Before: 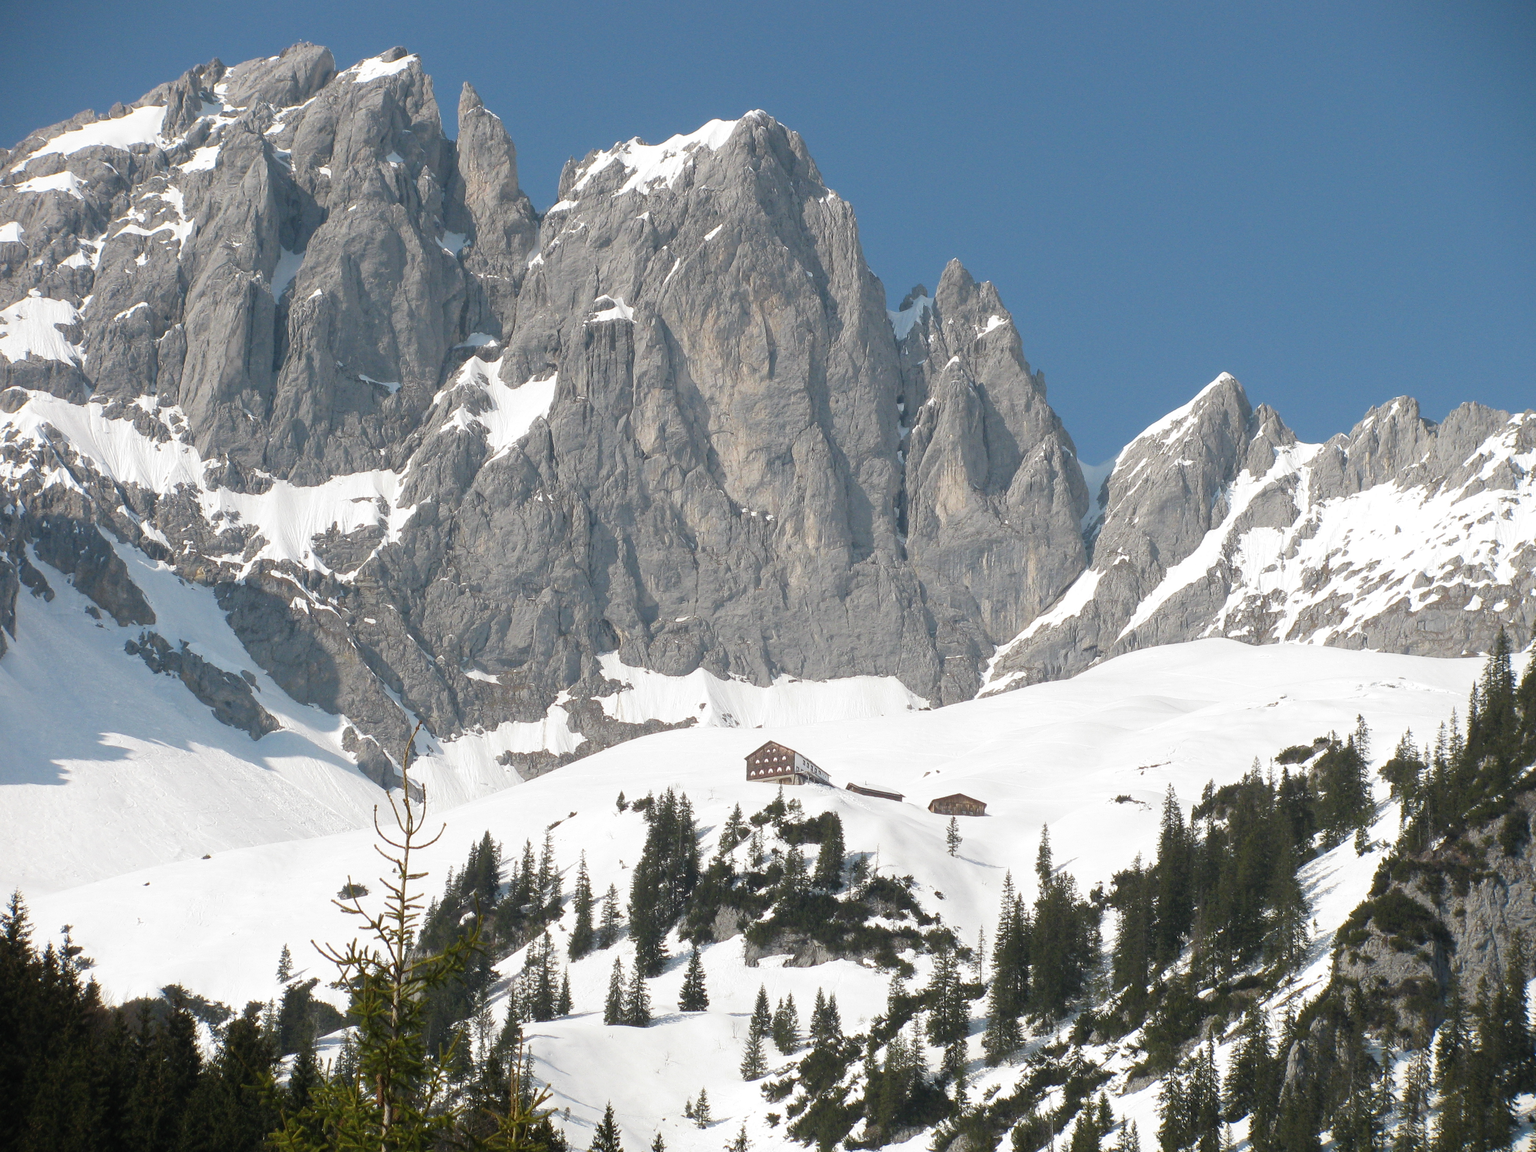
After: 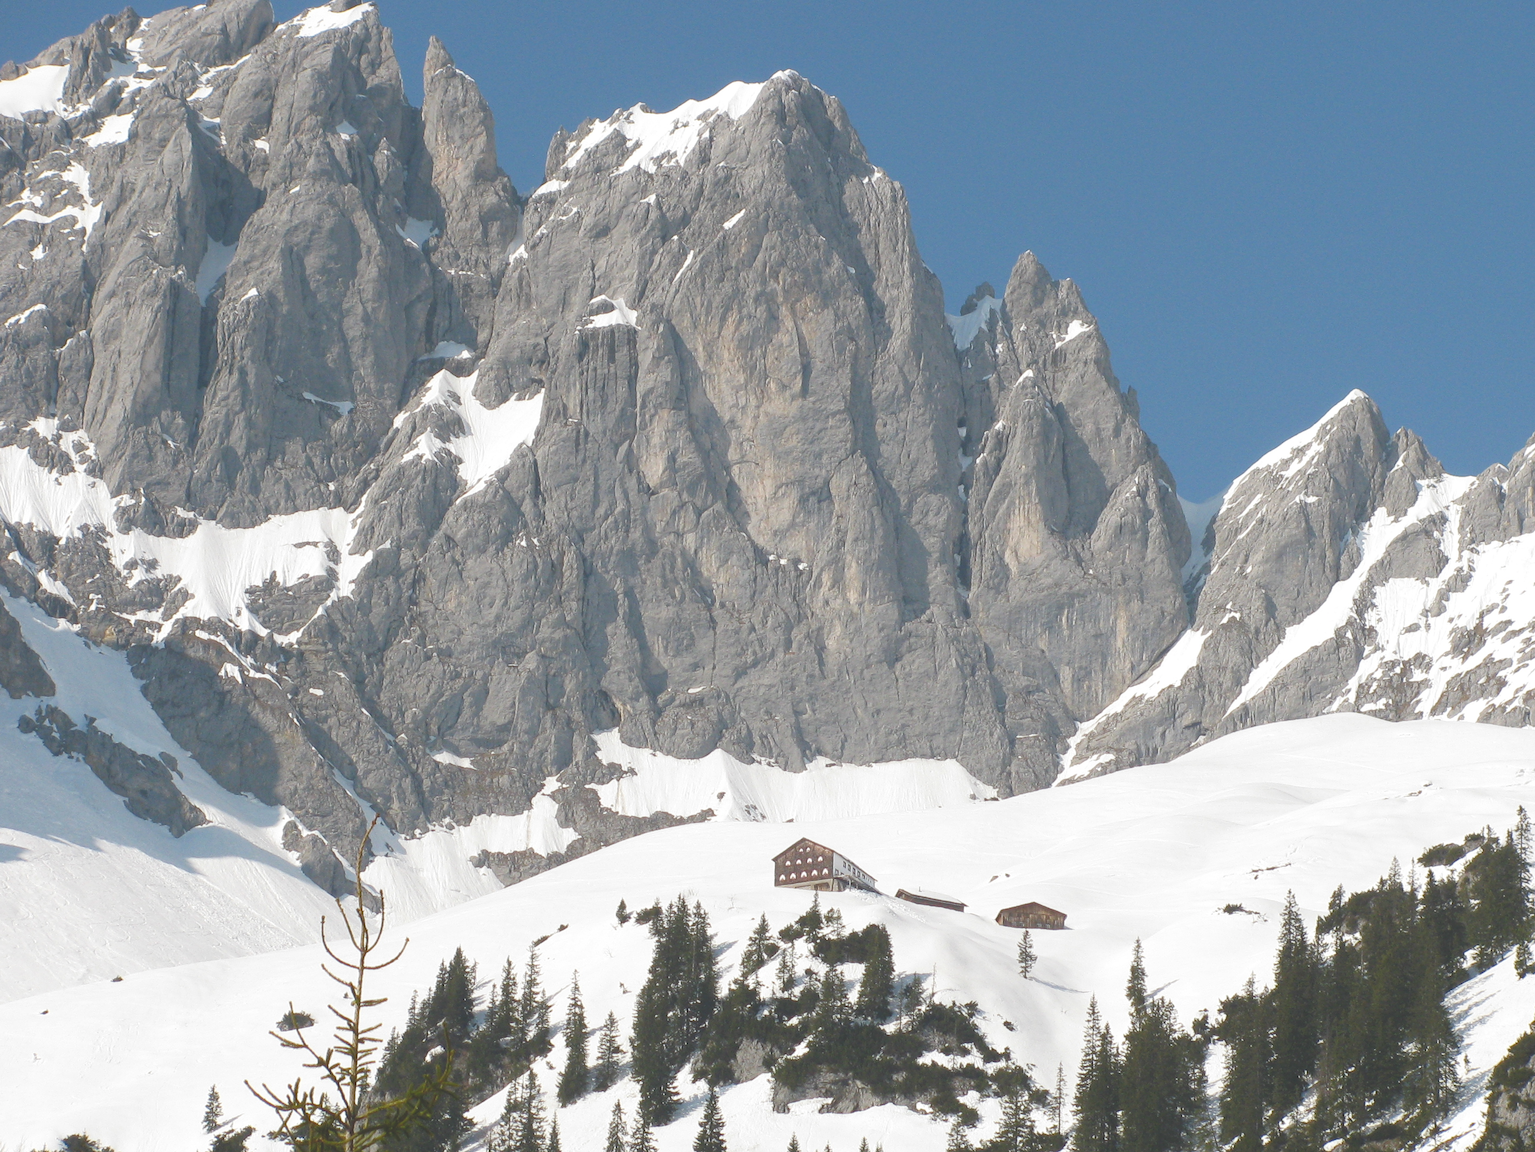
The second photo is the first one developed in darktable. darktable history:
crop and rotate: left 7.196%, top 4.574%, right 10.605%, bottom 13.178%
exposure: black level correction -0.03, compensate highlight preservation false
color balance rgb: perceptual saturation grading › global saturation 20%, perceptual saturation grading › highlights -25%, perceptual saturation grading › shadows 25%
